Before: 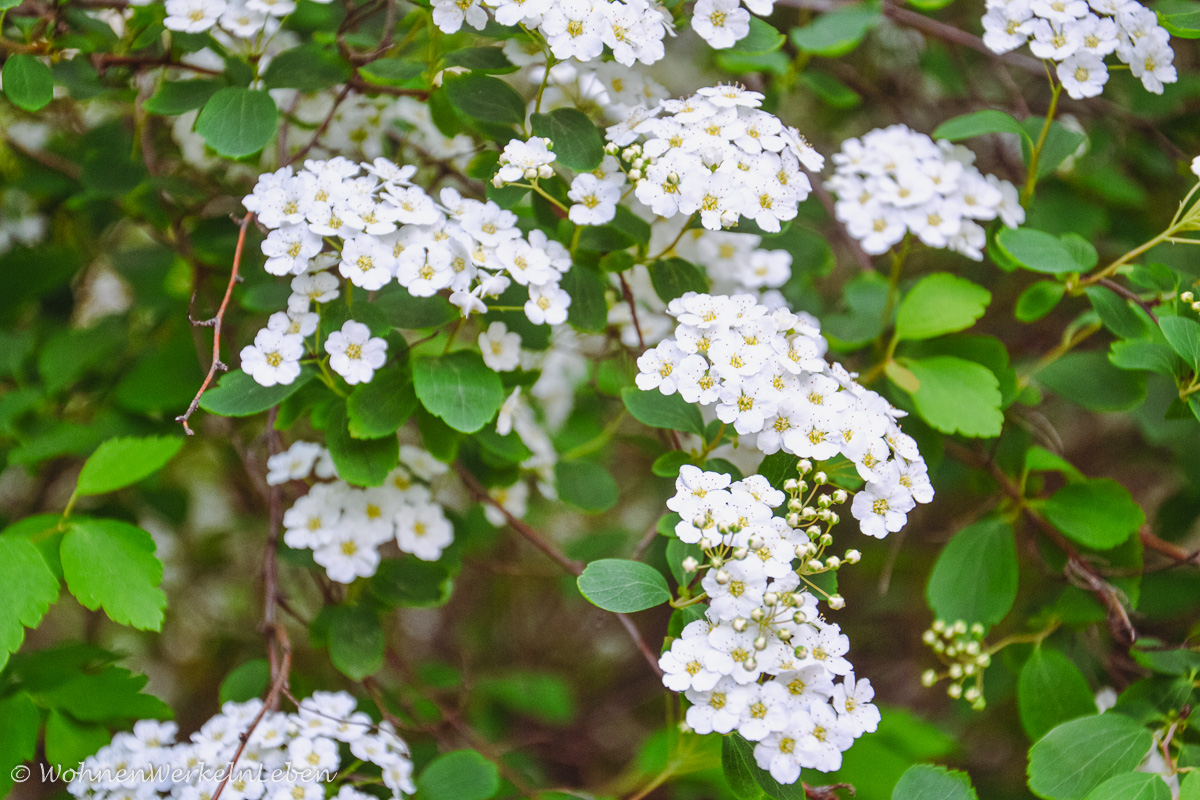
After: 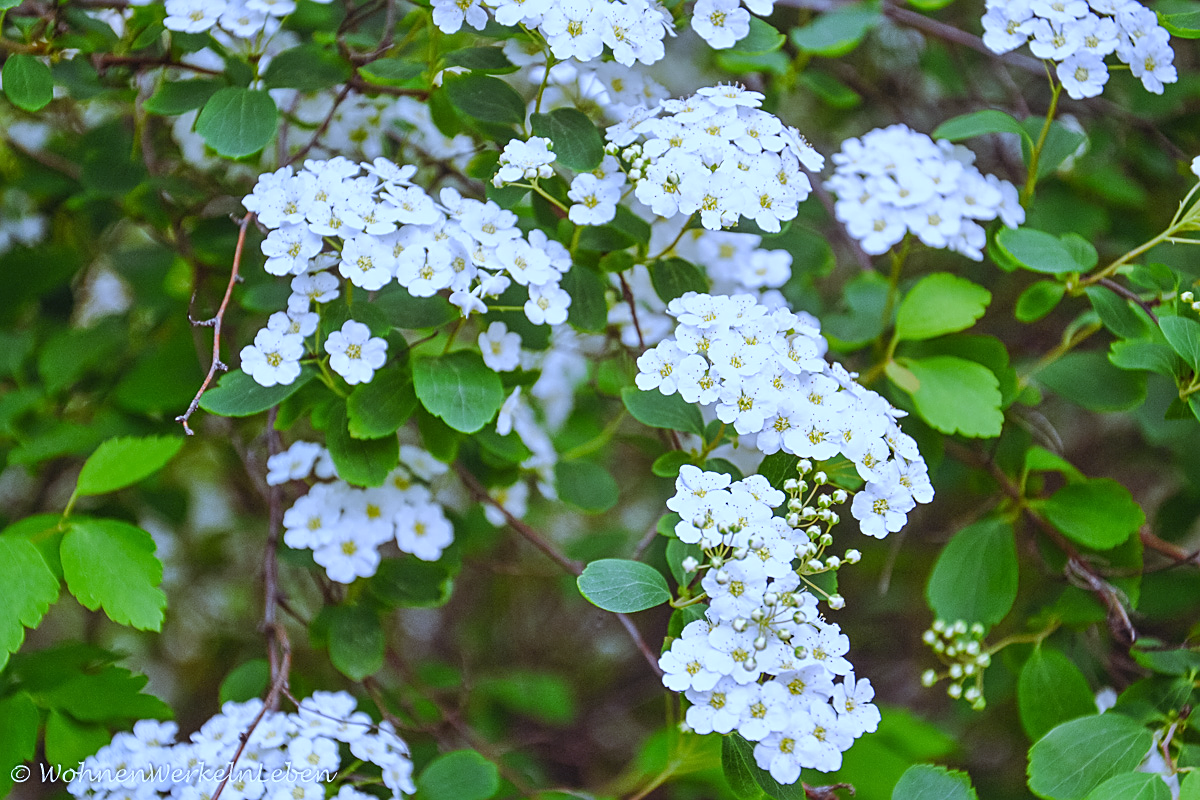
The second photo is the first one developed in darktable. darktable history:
base curve: curves: ch0 [(0, 0) (0.989, 0.992)], preserve colors none
white balance: red 0.871, blue 1.249
sharpen: on, module defaults
